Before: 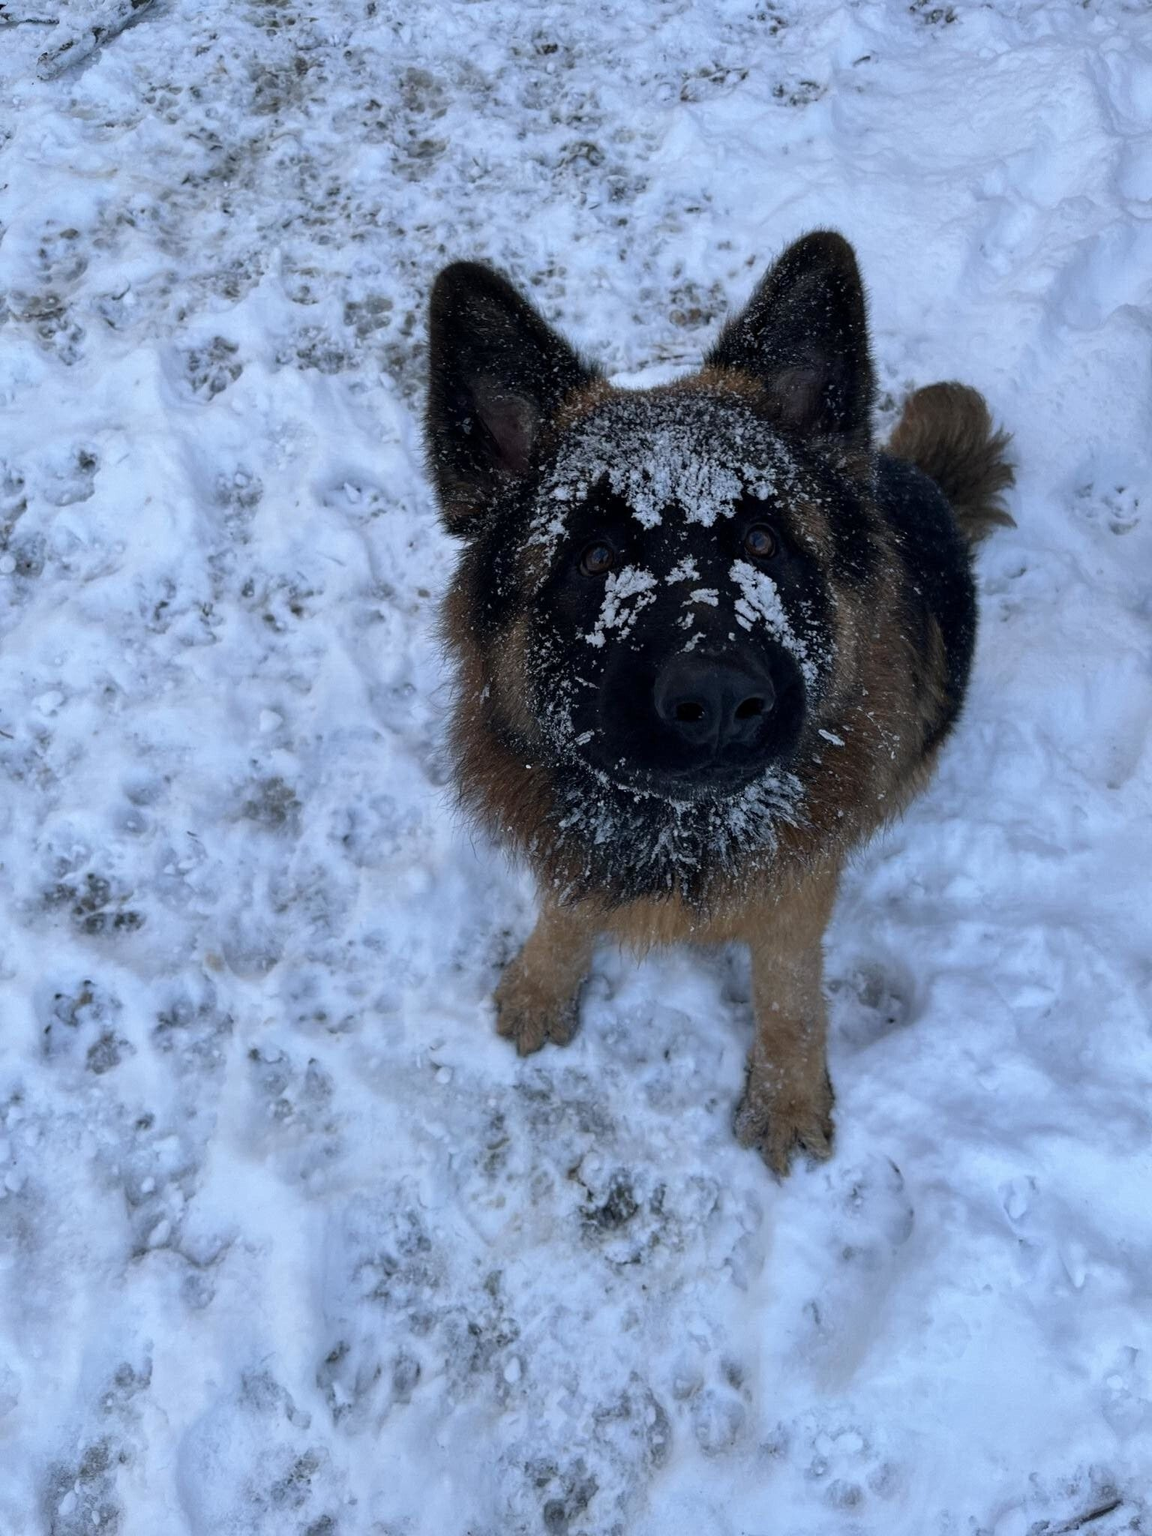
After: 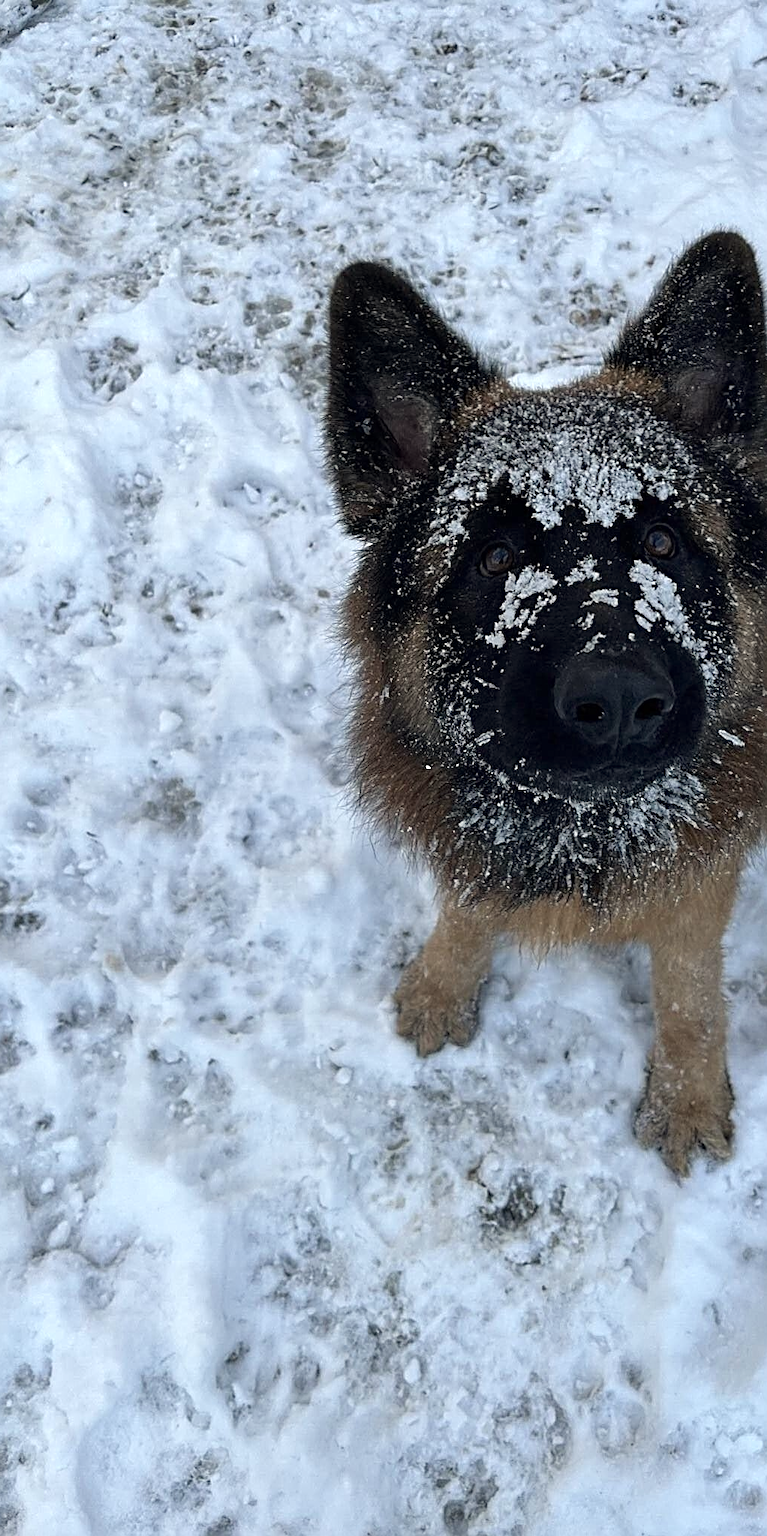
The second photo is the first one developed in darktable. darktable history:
color correction: saturation 0.85
crop and rotate: left 8.786%, right 24.548%
white balance: red 1.029, blue 0.92
sharpen: radius 2.531, amount 0.628
exposure: exposure 0.6 EV, compensate highlight preservation false
contrast brightness saturation: saturation -0.05
color zones: curves: ch0 [(0, 0.425) (0.143, 0.422) (0.286, 0.42) (0.429, 0.419) (0.571, 0.419) (0.714, 0.42) (0.857, 0.422) (1, 0.425)]
